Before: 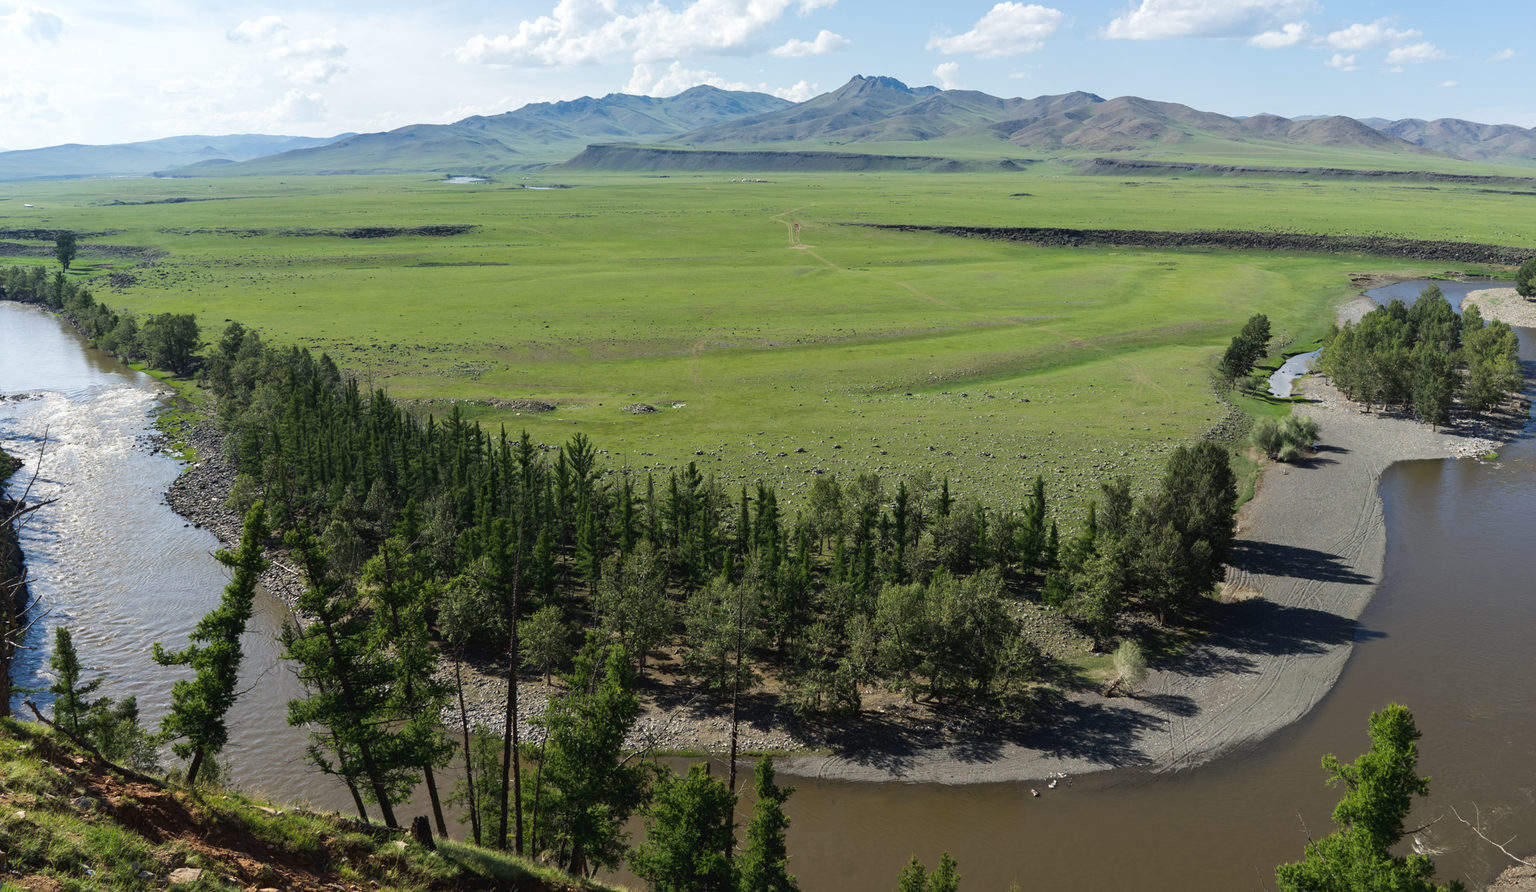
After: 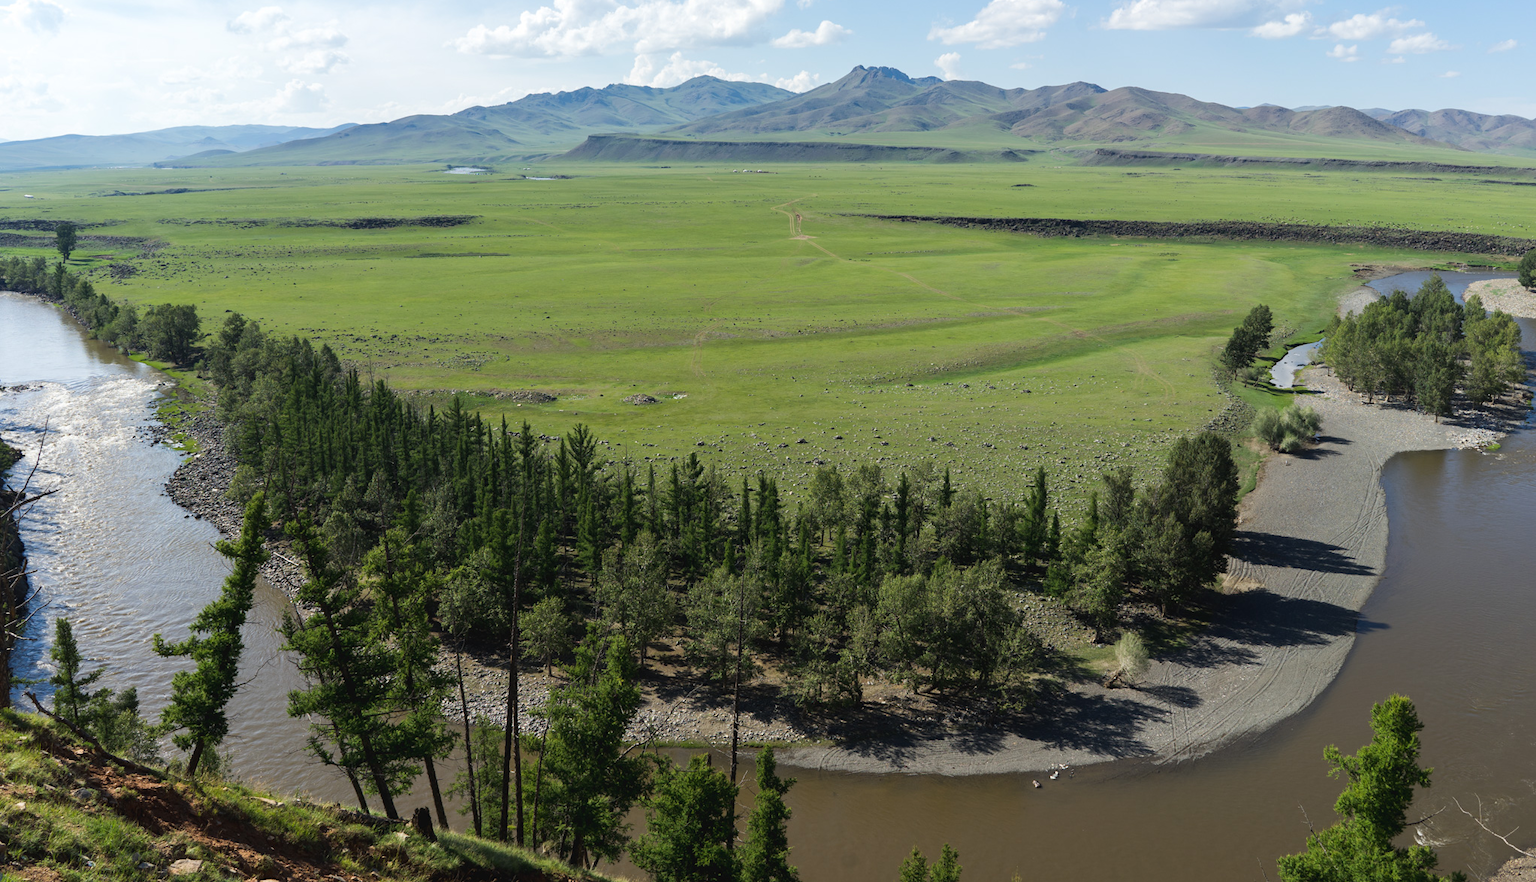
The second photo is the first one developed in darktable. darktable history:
crop: top 1.139%, right 0.112%
